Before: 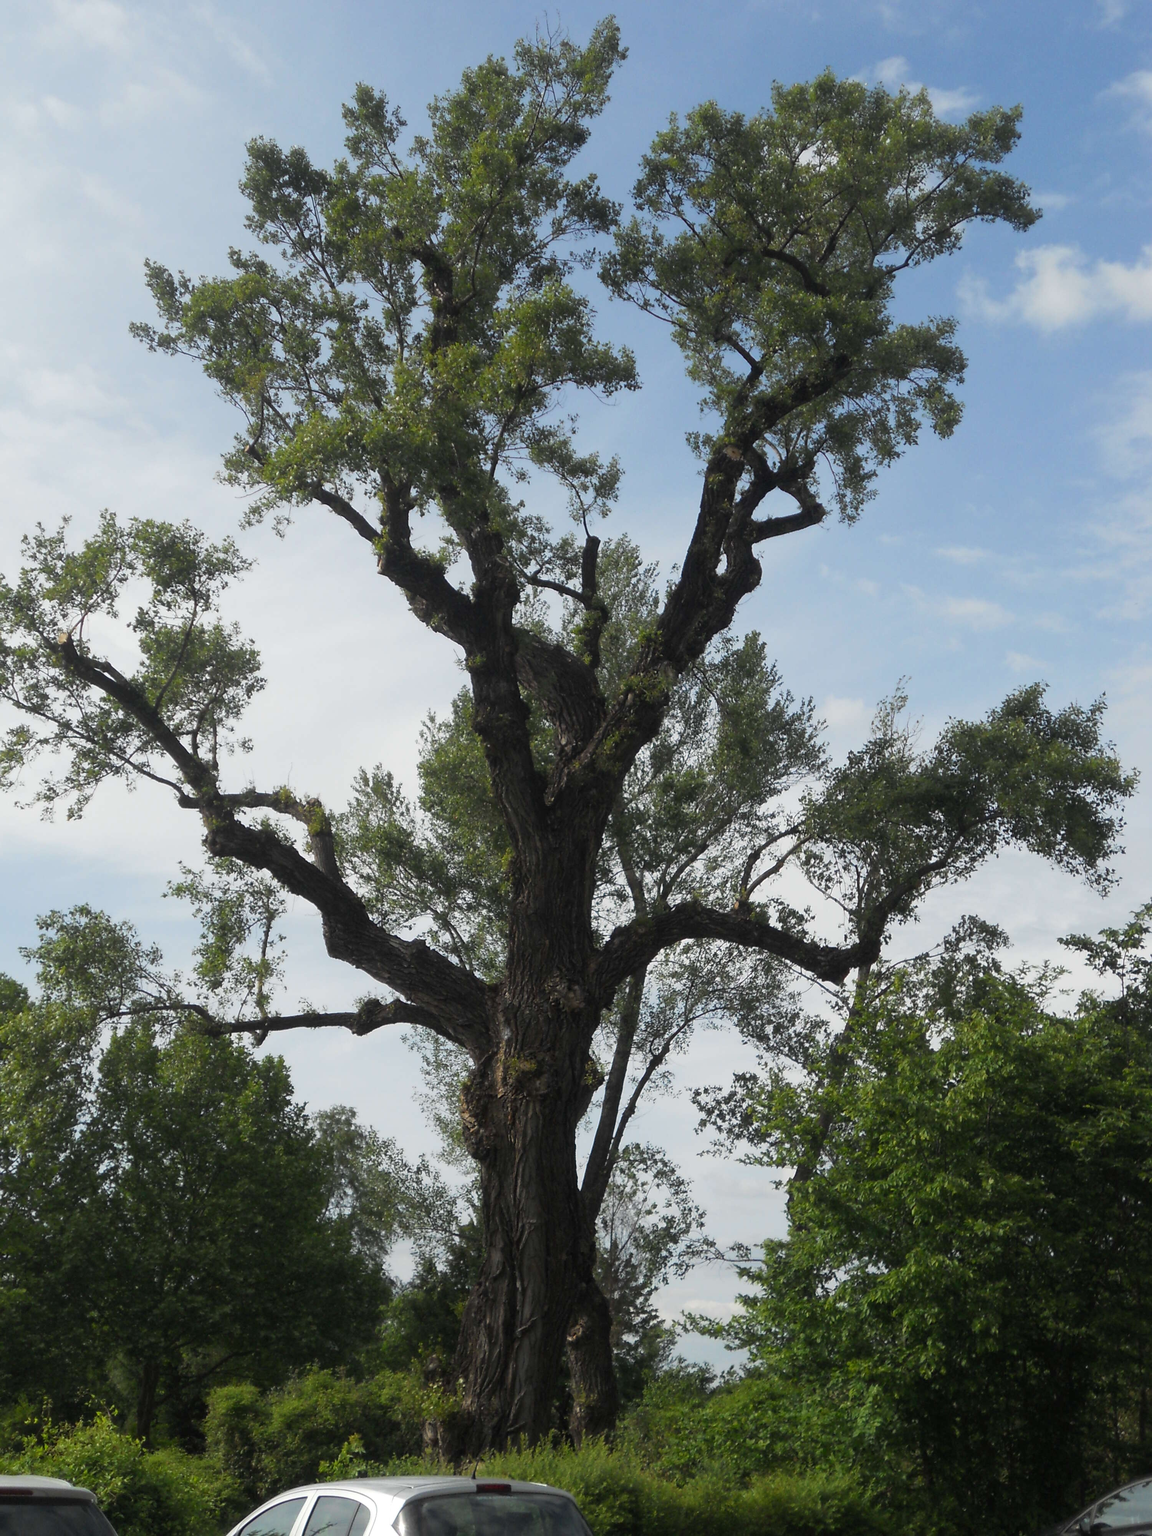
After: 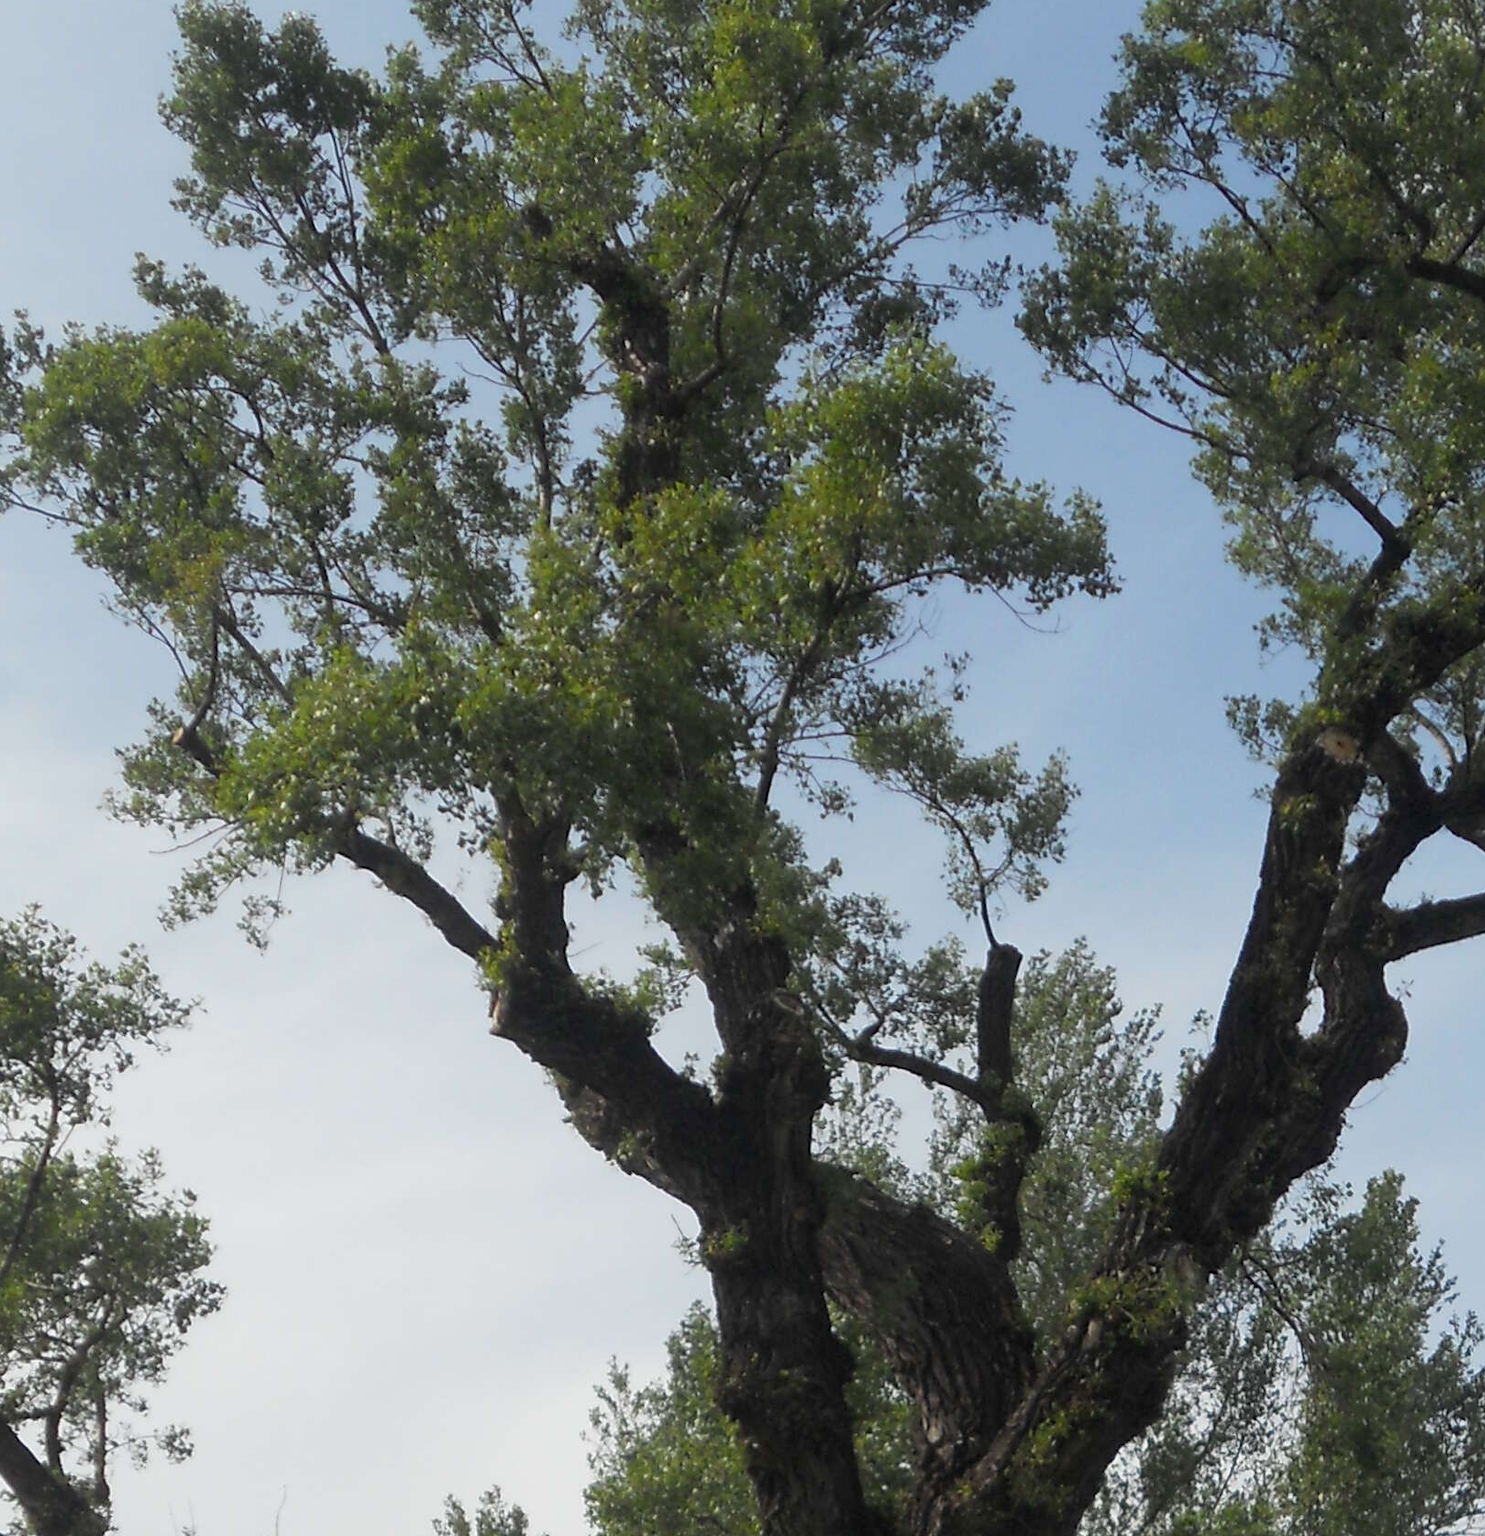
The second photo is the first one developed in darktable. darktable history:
crop: left 14.986%, top 9.154%, right 30.777%, bottom 48.947%
exposure: black level correction 0.002, compensate highlight preservation false
